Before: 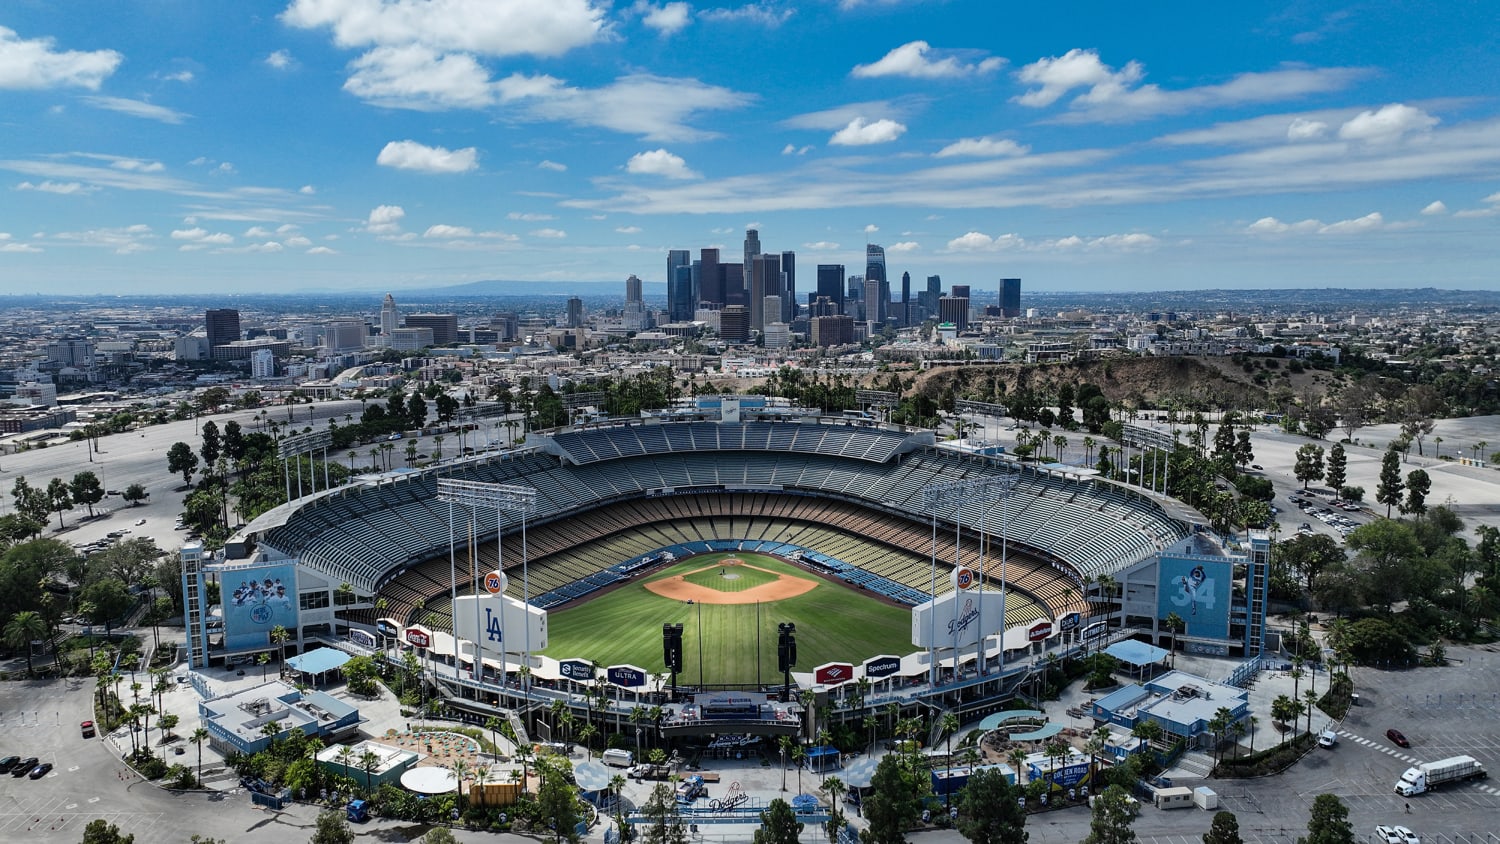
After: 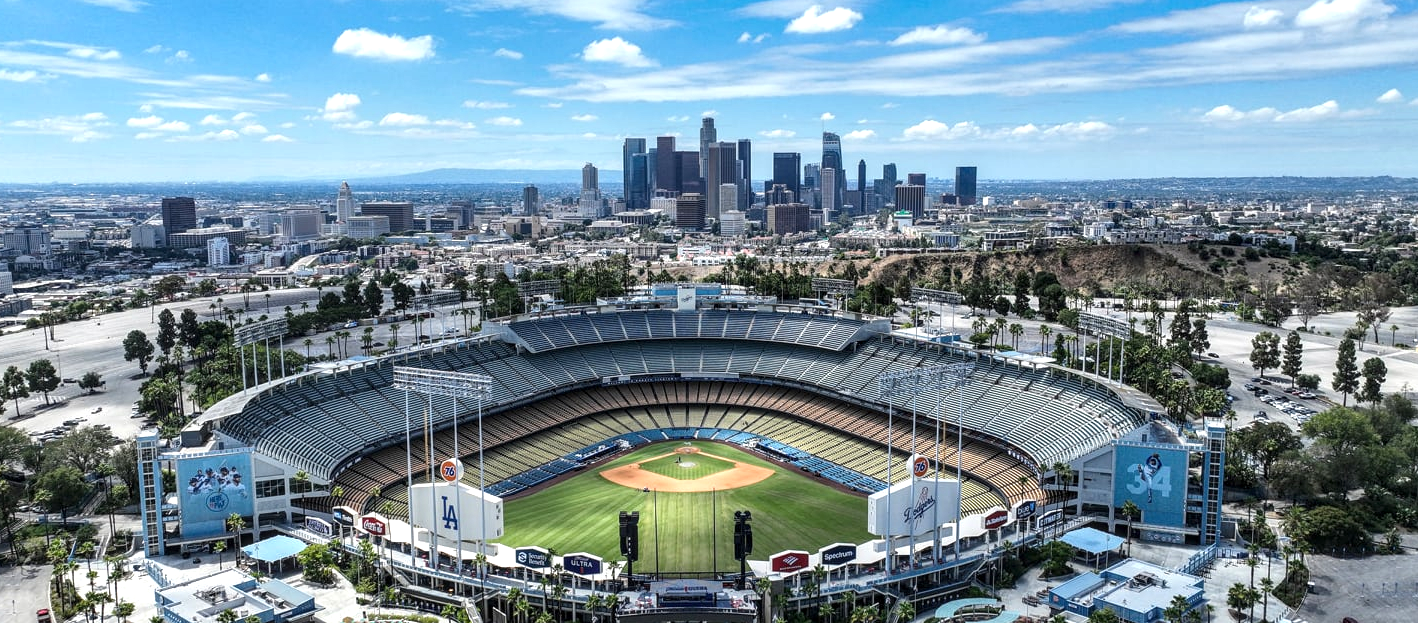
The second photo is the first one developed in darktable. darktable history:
crop and rotate: left 2.965%, top 13.343%, right 2.469%, bottom 12.771%
local contrast: on, module defaults
exposure: black level correction 0, exposure 0.702 EV, compensate highlight preservation false
